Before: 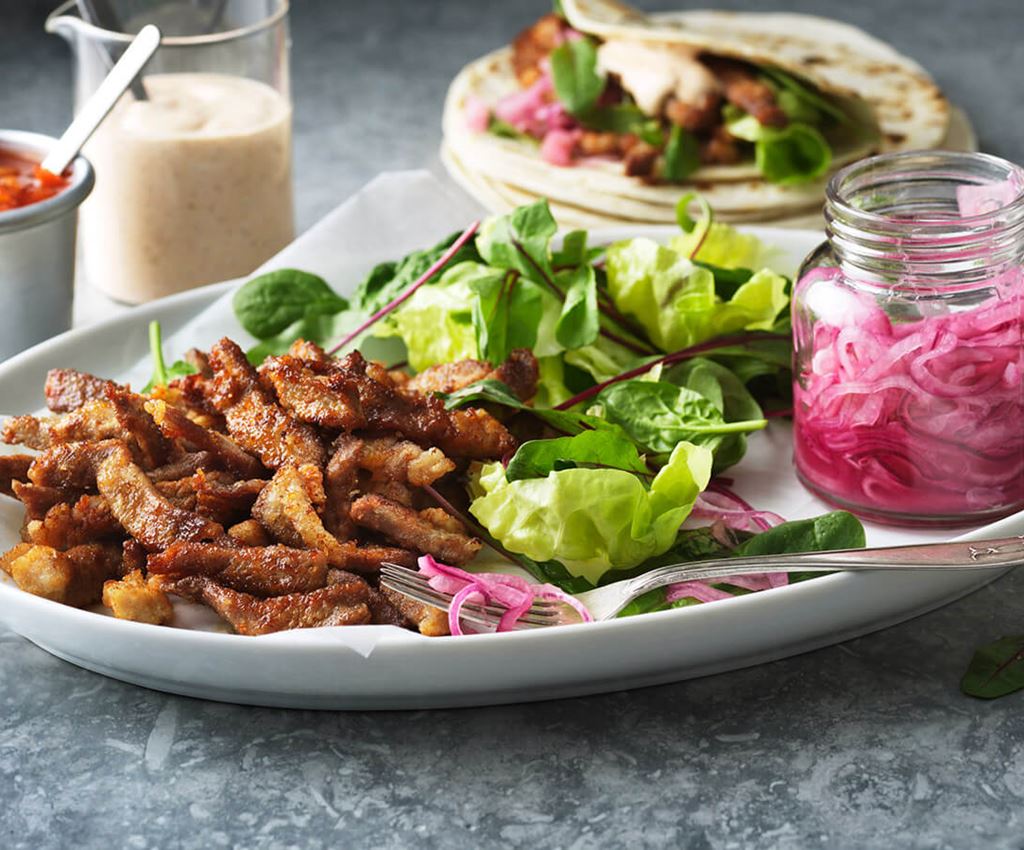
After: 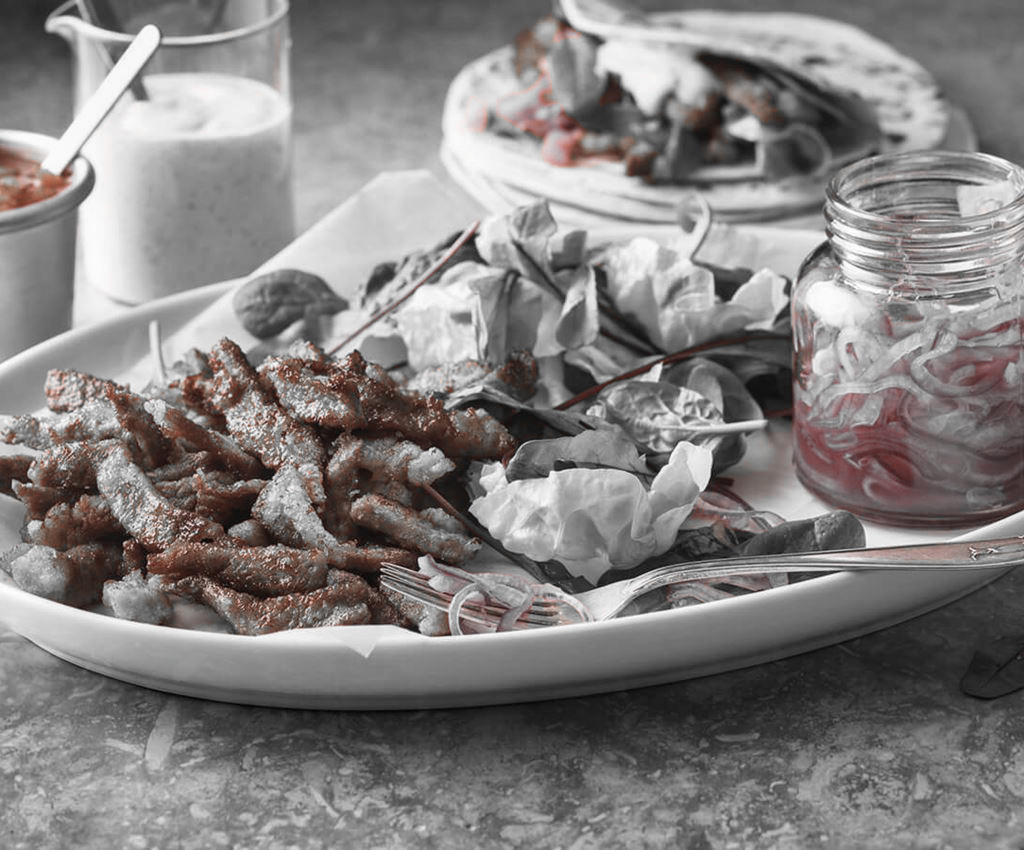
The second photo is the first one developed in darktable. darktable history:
local contrast: detail 110%
color zones: curves: ch1 [(0, 0.006) (0.094, 0.285) (0.171, 0.001) (0.429, 0.001) (0.571, 0.003) (0.714, 0.004) (0.857, 0.004) (1, 0.006)]
